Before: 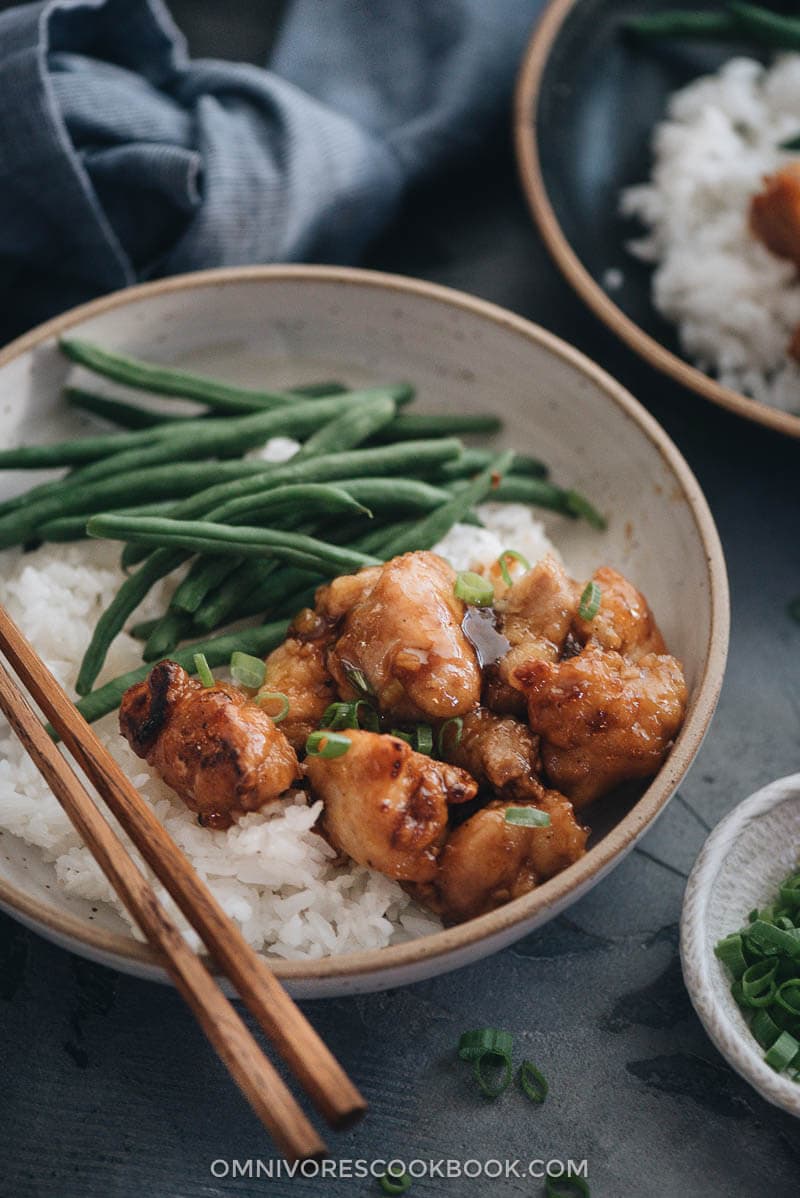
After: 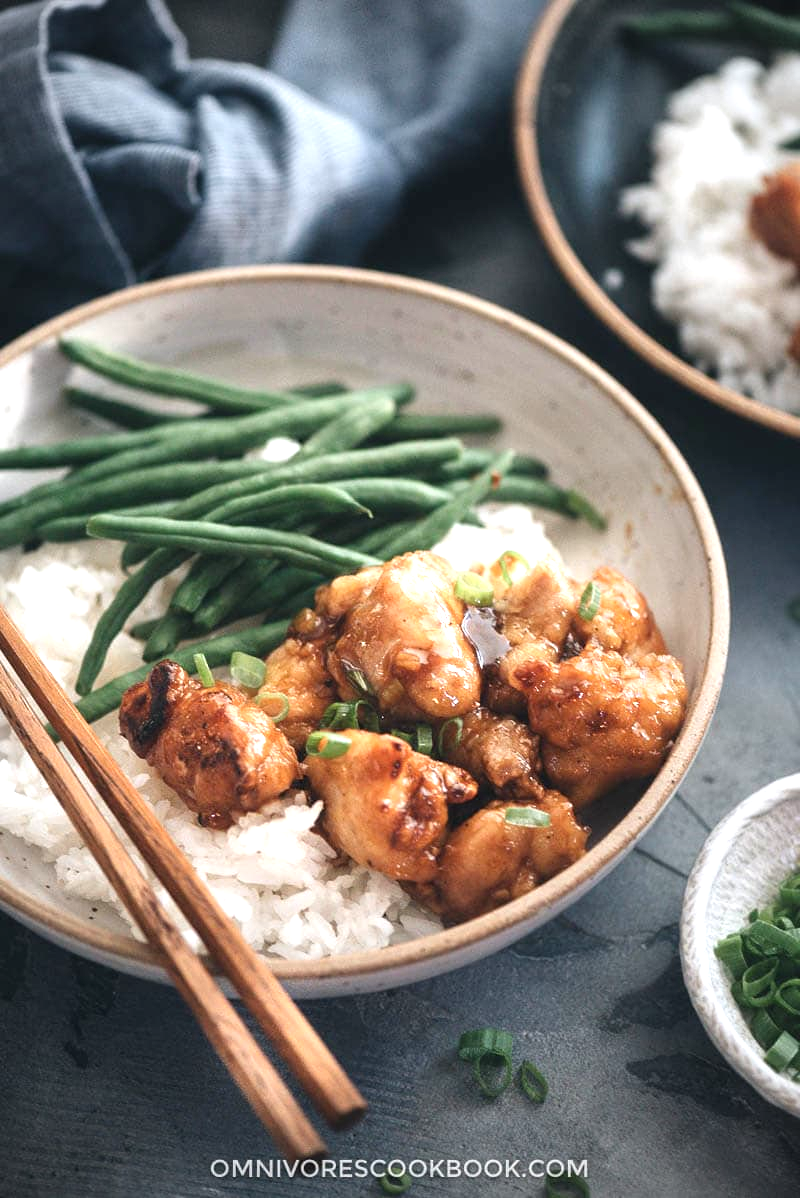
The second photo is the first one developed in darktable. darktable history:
contrast brightness saturation: saturation -0.067
exposure: exposure 1.059 EV, compensate highlight preservation false
vignetting: fall-off radius 61.18%, unbound false
